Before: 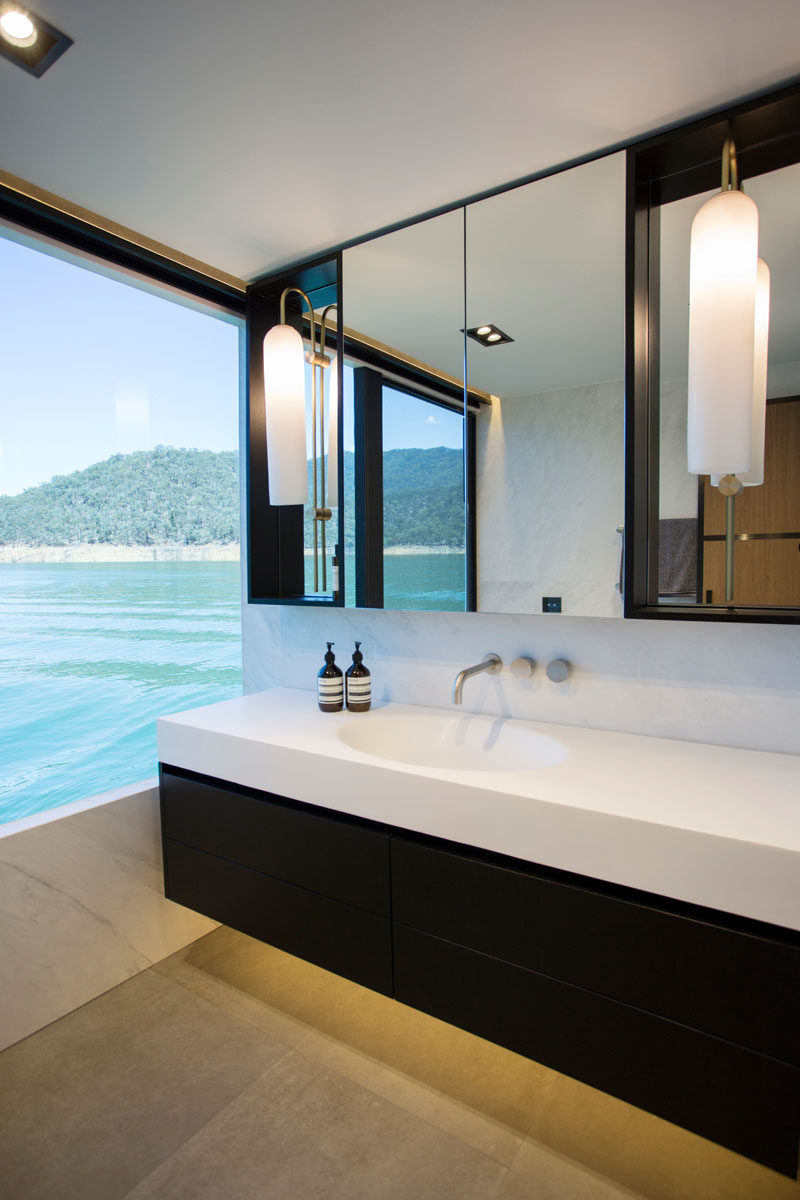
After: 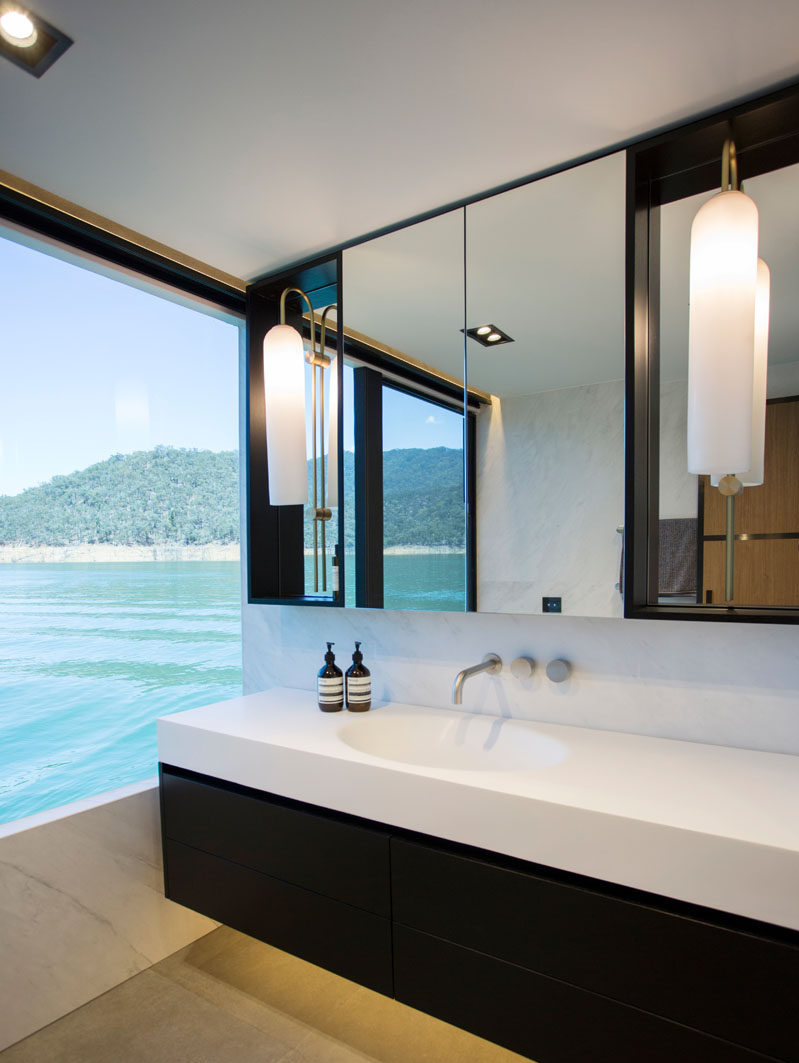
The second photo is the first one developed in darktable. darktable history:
crop and rotate: top 0%, bottom 11.379%
